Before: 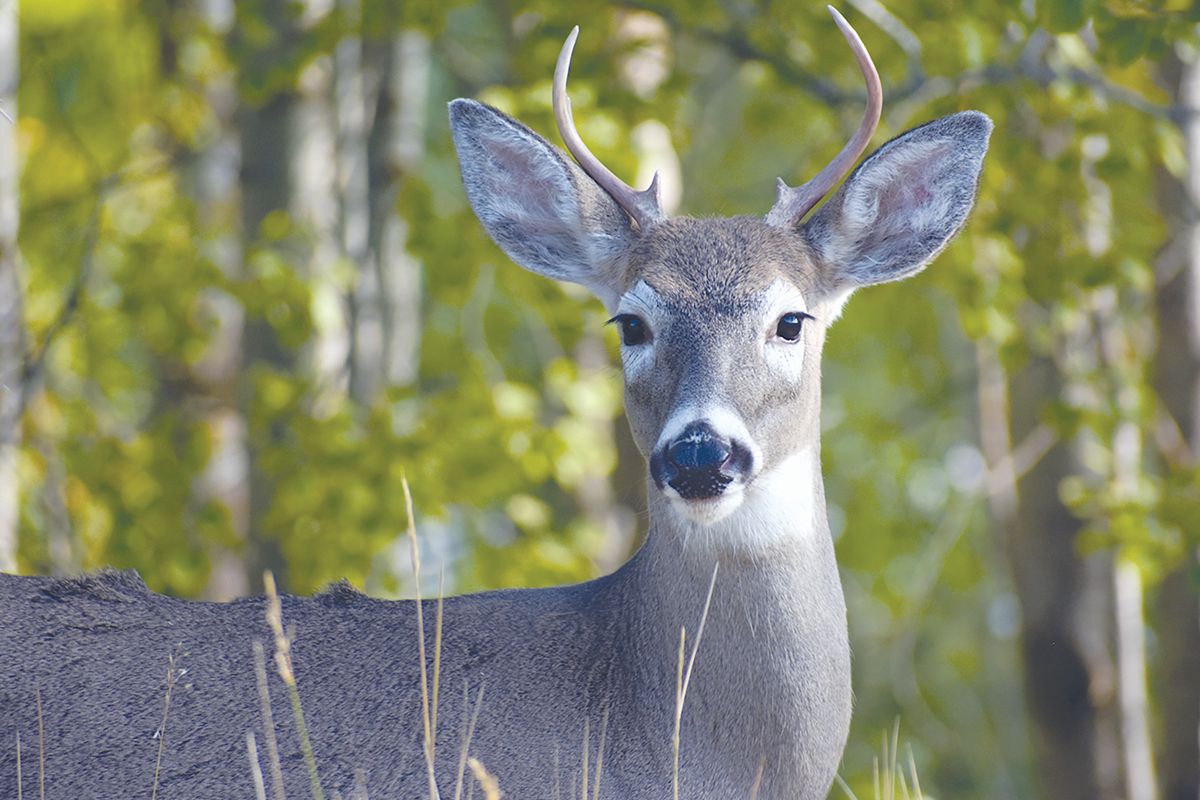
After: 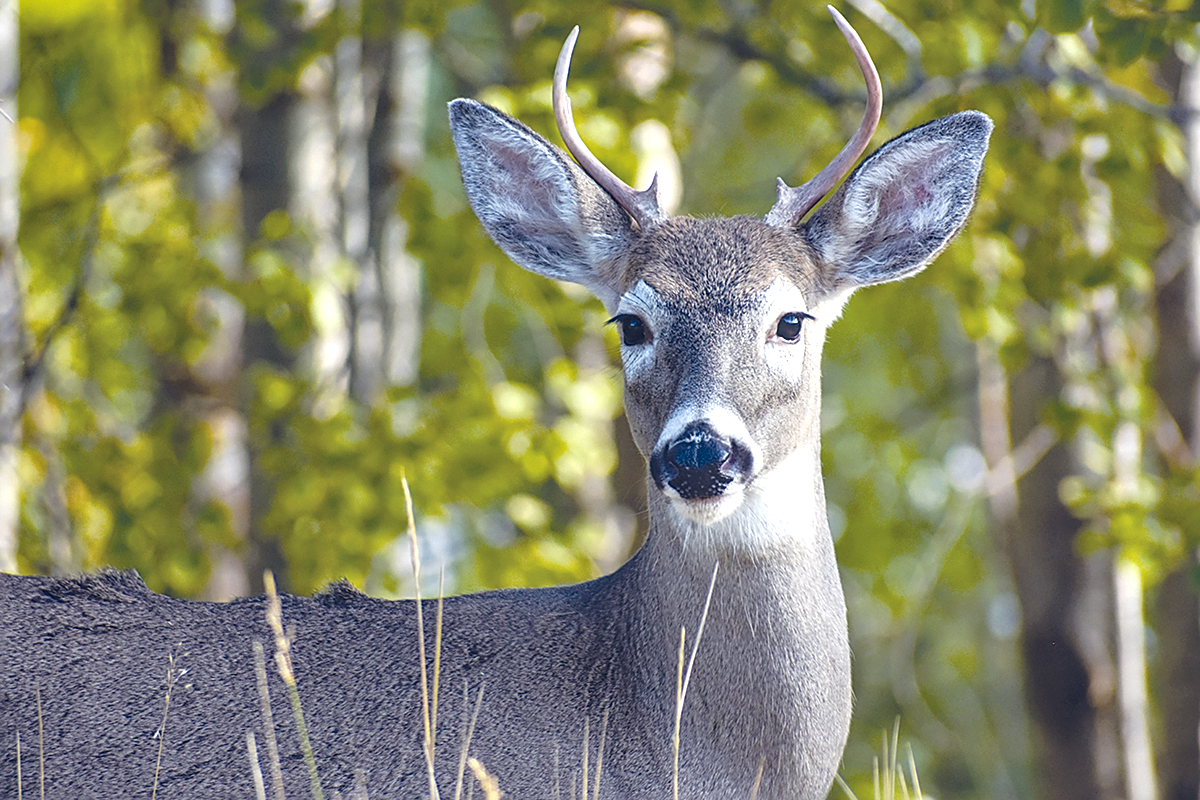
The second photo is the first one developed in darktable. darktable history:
color calibration: output colorfulness [0, 0.315, 0, 0], x 0.341, y 0.355, temperature 5166 K
local contrast: on, module defaults
sharpen: on, module defaults
contrast equalizer: octaves 7, y [[0.6 ×6], [0.55 ×6], [0 ×6], [0 ×6], [0 ×6]], mix 0.53
color zones: curves: ch0 [(0, 0.613) (0.01, 0.613) (0.245, 0.448) (0.498, 0.529) (0.642, 0.665) (0.879, 0.777) (0.99, 0.613)]; ch1 [(0, 0) (0.143, 0) (0.286, 0) (0.429, 0) (0.571, 0) (0.714, 0) (0.857, 0)], mix -93.41%
color balance rgb: shadows lift › luminance 6.56%, shadows lift › chroma 4.05%, shadows lift › hue 45.5°, power › hue 231.93°, global offset › luminance 0.22%, global offset › chroma 0.18%, global offset › hue 255.02°
